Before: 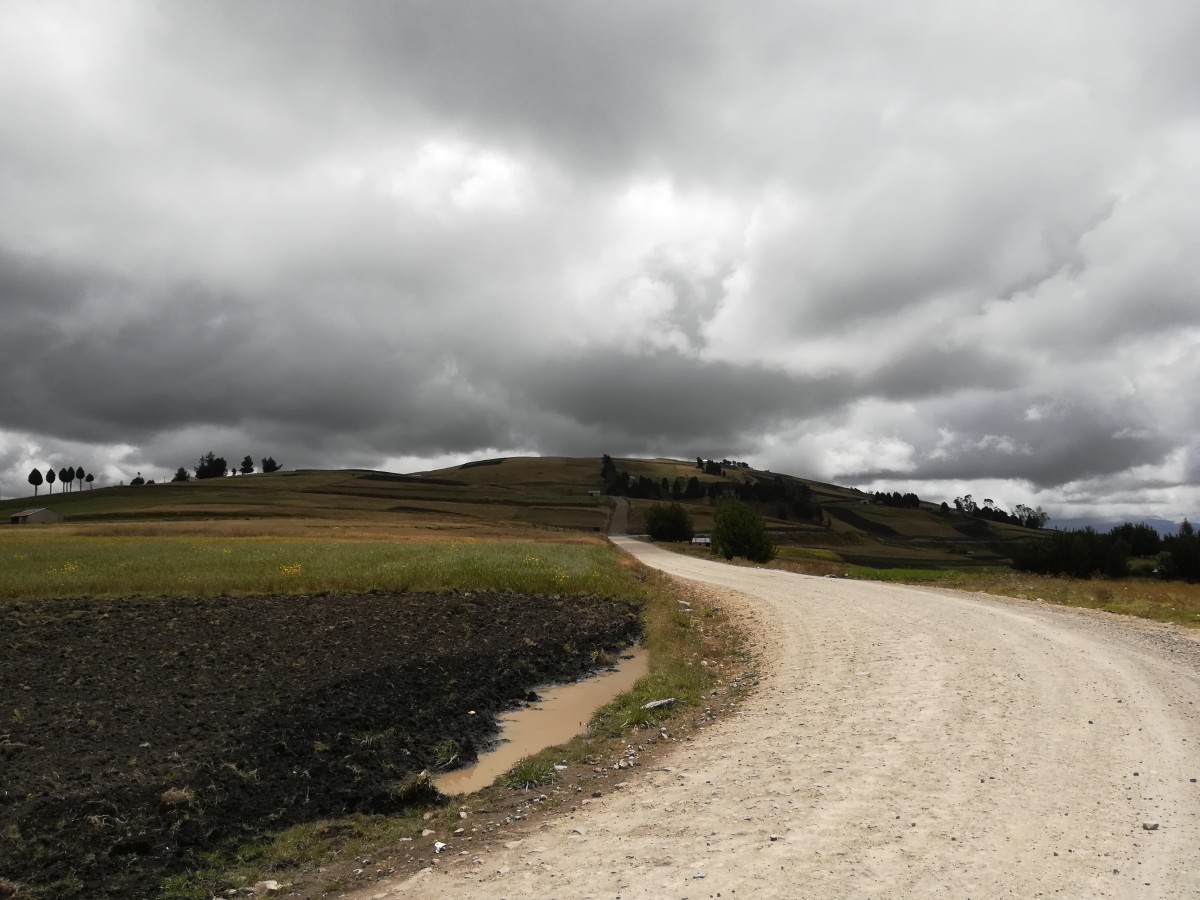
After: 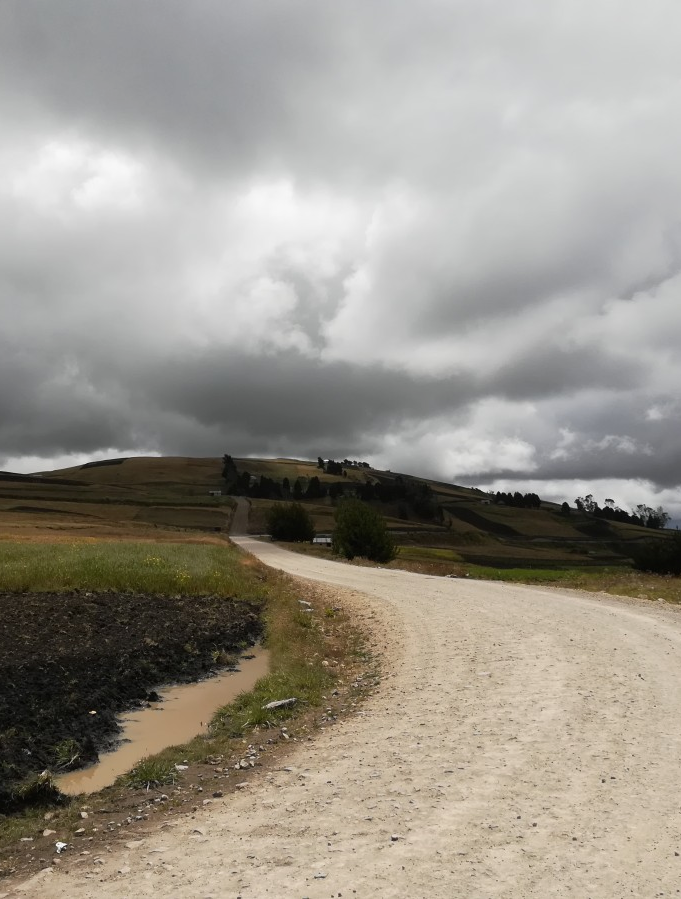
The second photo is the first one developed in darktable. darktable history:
exposure: exposure -0.11 EV, compensate highlight preservation false
crop: left 31.59%, top 0.014%, right 11.637%
